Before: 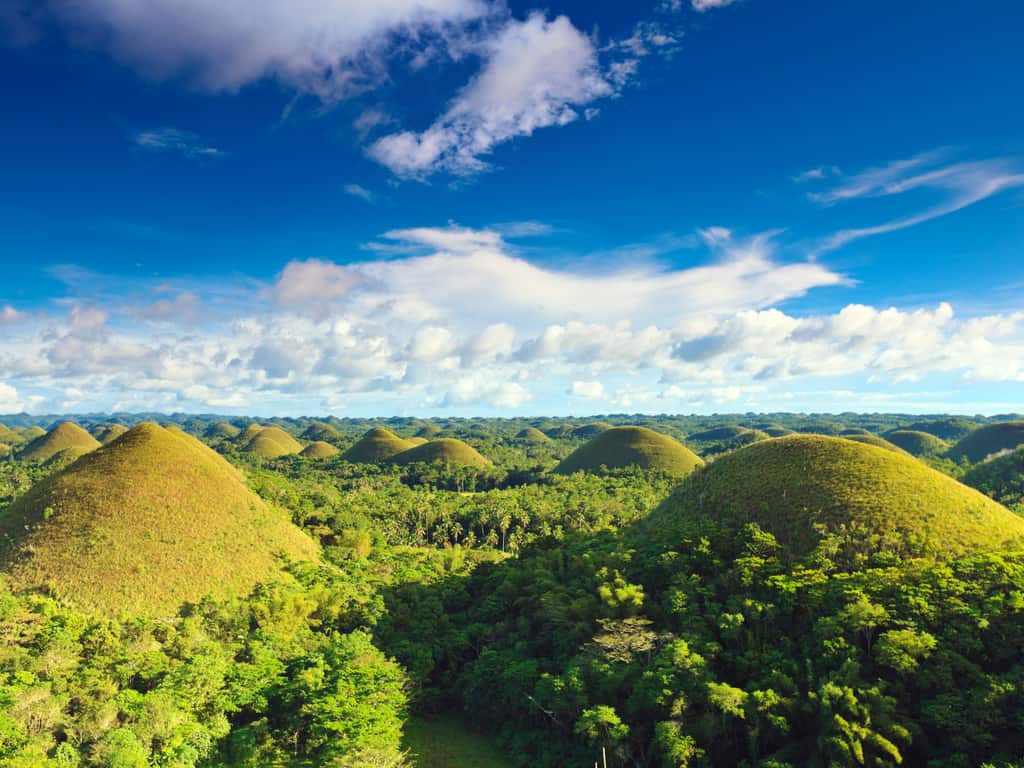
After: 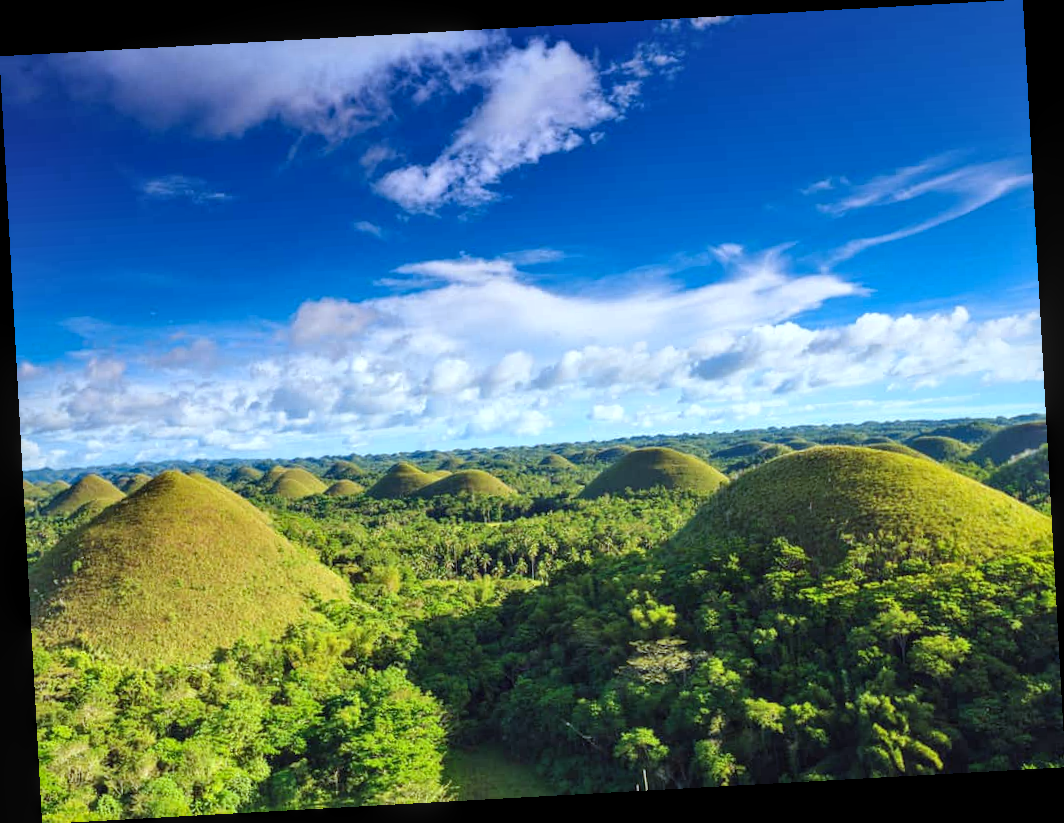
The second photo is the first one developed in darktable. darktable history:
white balance: red 0.926, green 1.003, blue 1.133
local contrast: on, module defaults
rotate and perspective: rotation -3.18°, automatic cropping off
